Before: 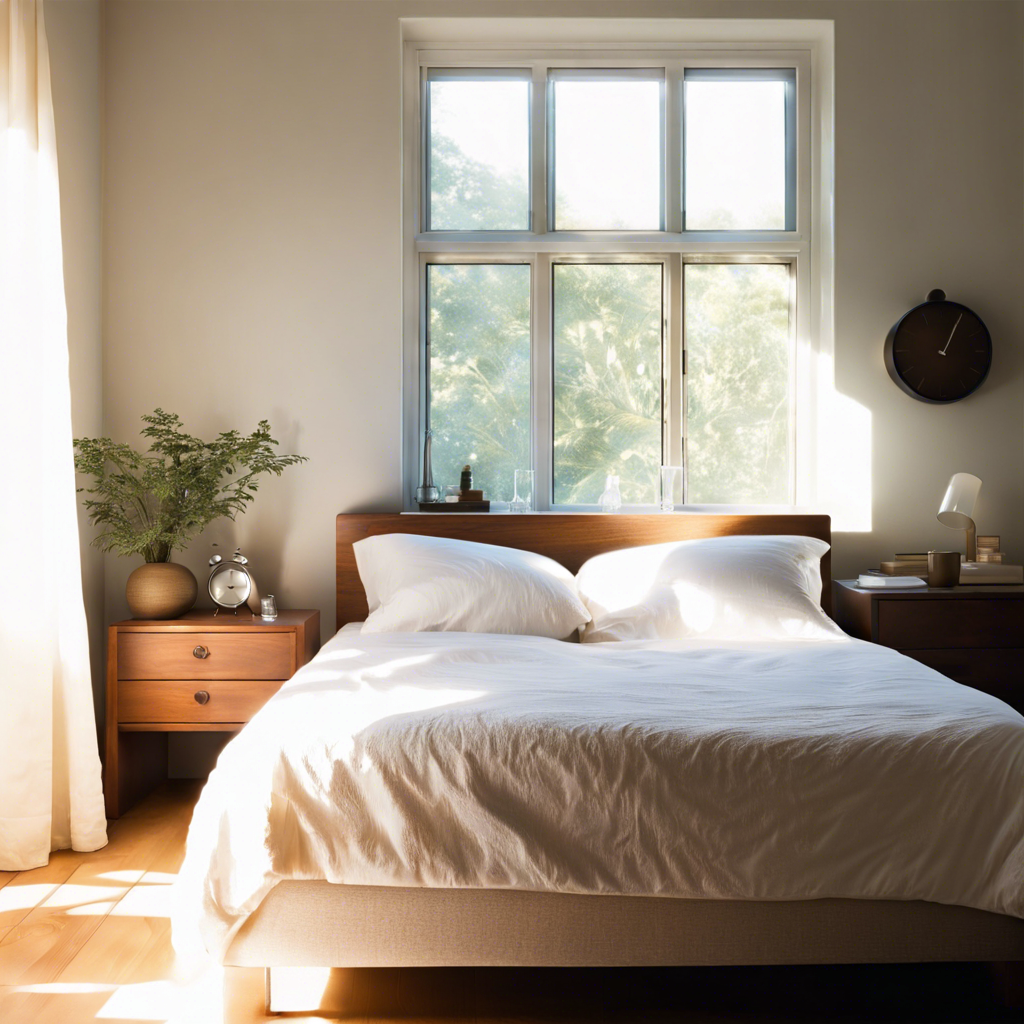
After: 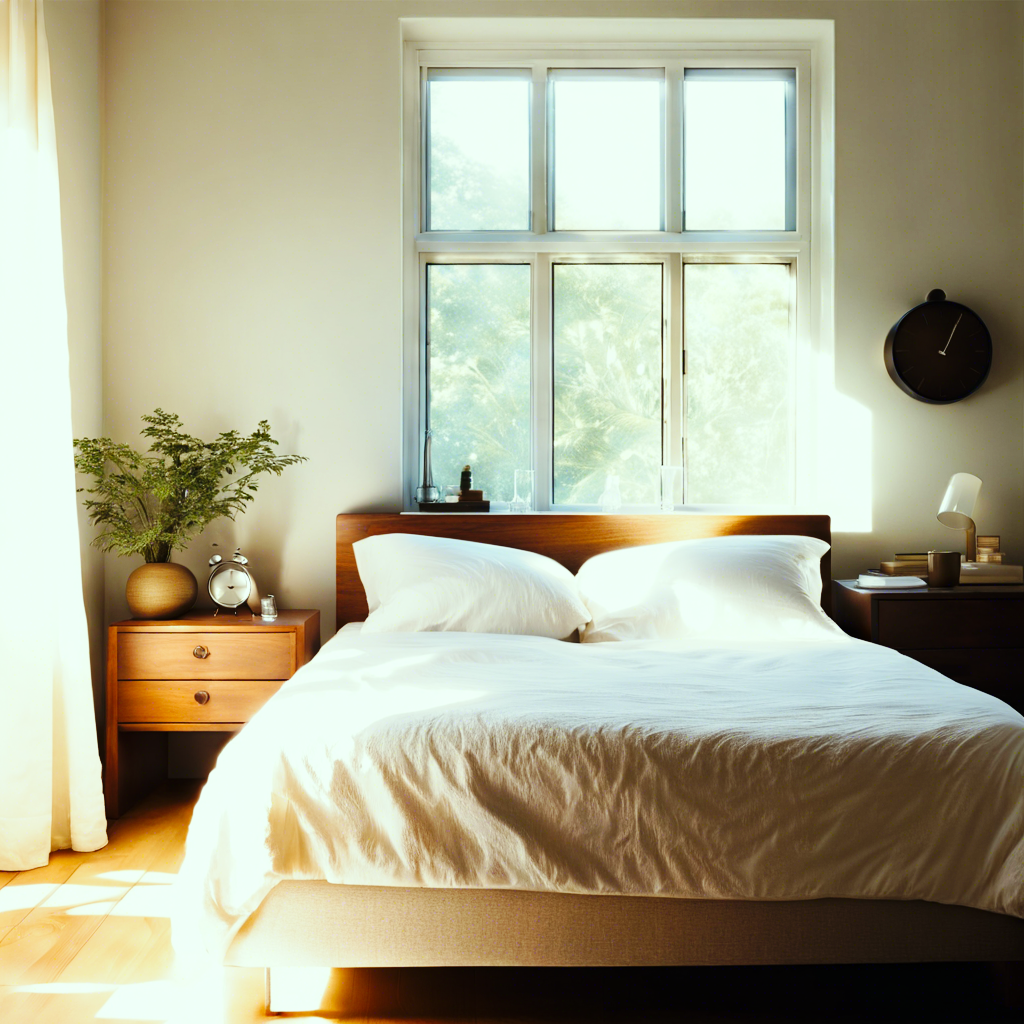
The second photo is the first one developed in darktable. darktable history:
tone equalizer: on, module defaults
base curve: curves: ch0 [(0, 0) (0.036, 0.025) (0.121, 0.166) (0.206, 0.329) (0.605, 0.79) (1, 1)], preserve colors none
color correction: highlights a* -8, highlights b* 3.1
